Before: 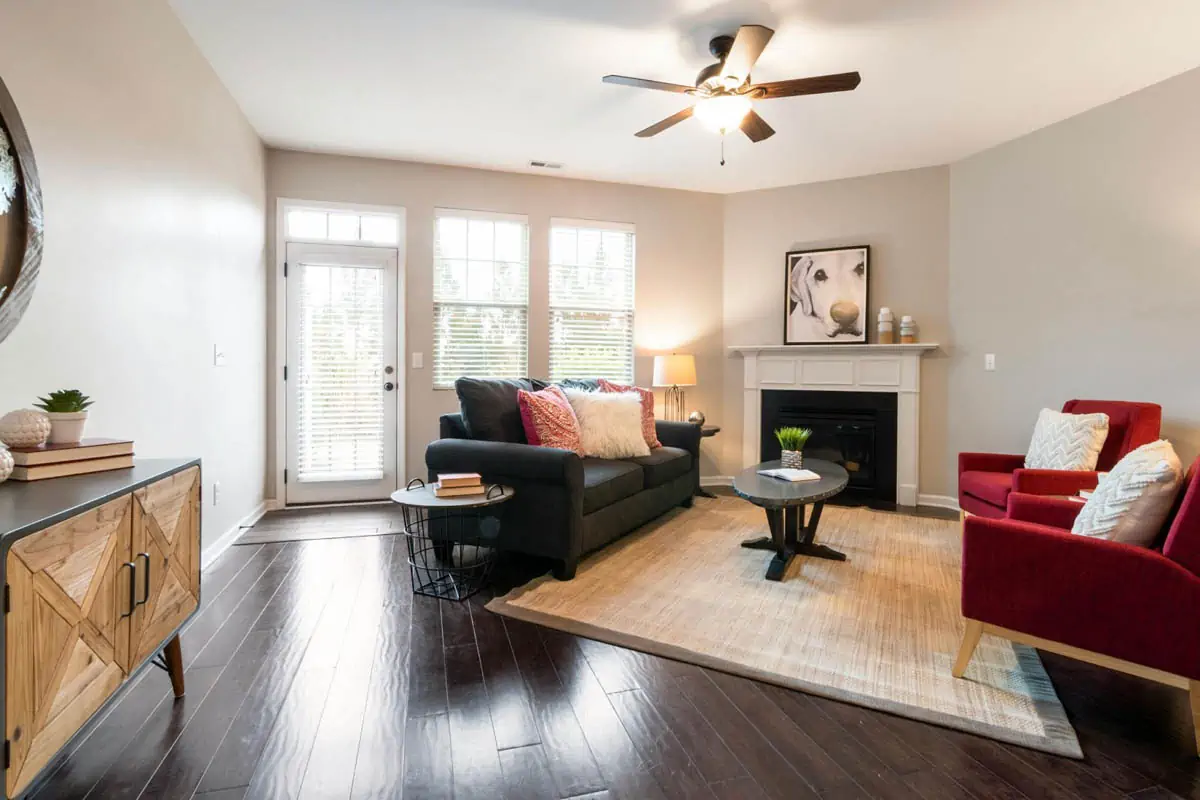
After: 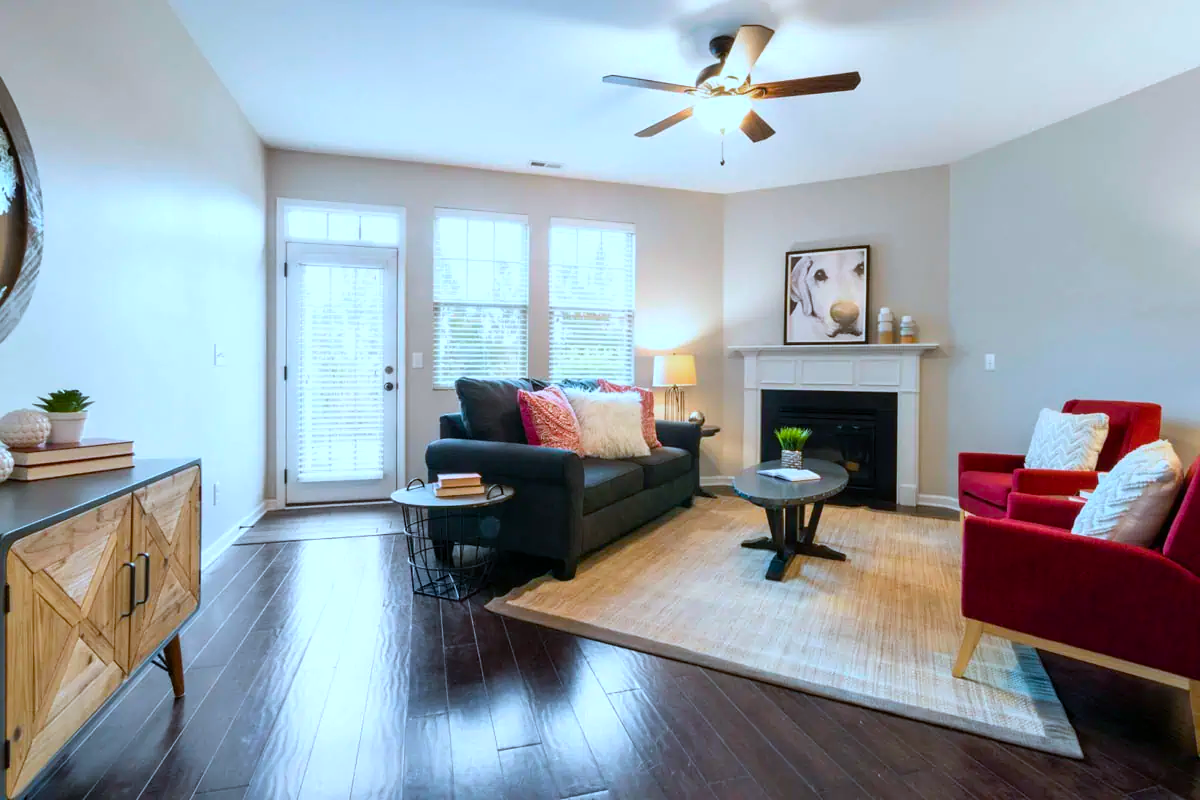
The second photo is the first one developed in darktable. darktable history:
color calibration: illuminant as shot in camera, x 0.383, y 0.38, temperature 3949.15 K, gamut compression 1.66
color balance rgb: perceptual saturation grading › global saturation 25%, global vibrance 20%
